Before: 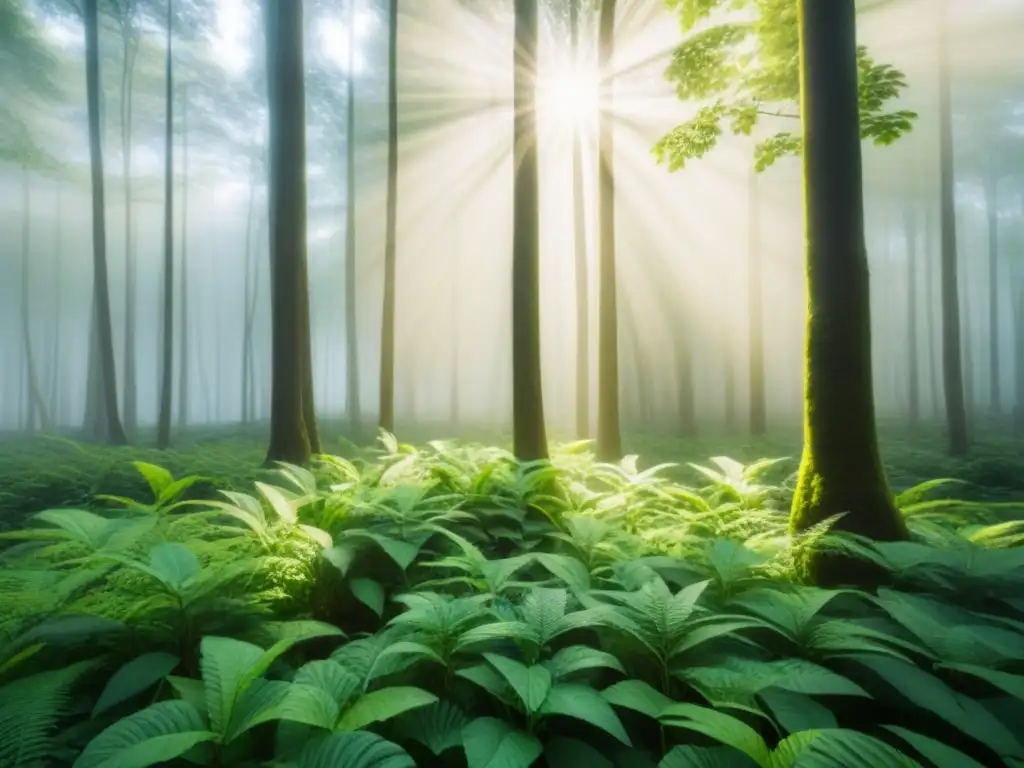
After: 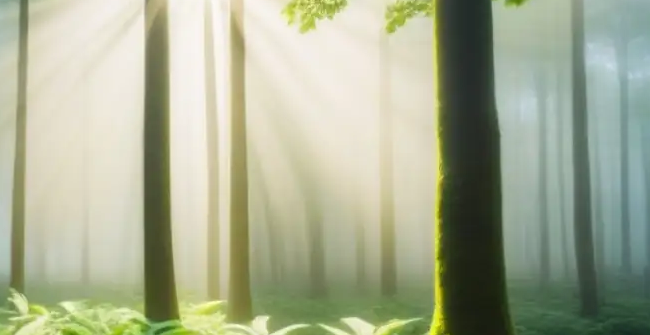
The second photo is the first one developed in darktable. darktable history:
crop: left 36.035%, top 18.201%, right 0.421%, bottom 38.079%
